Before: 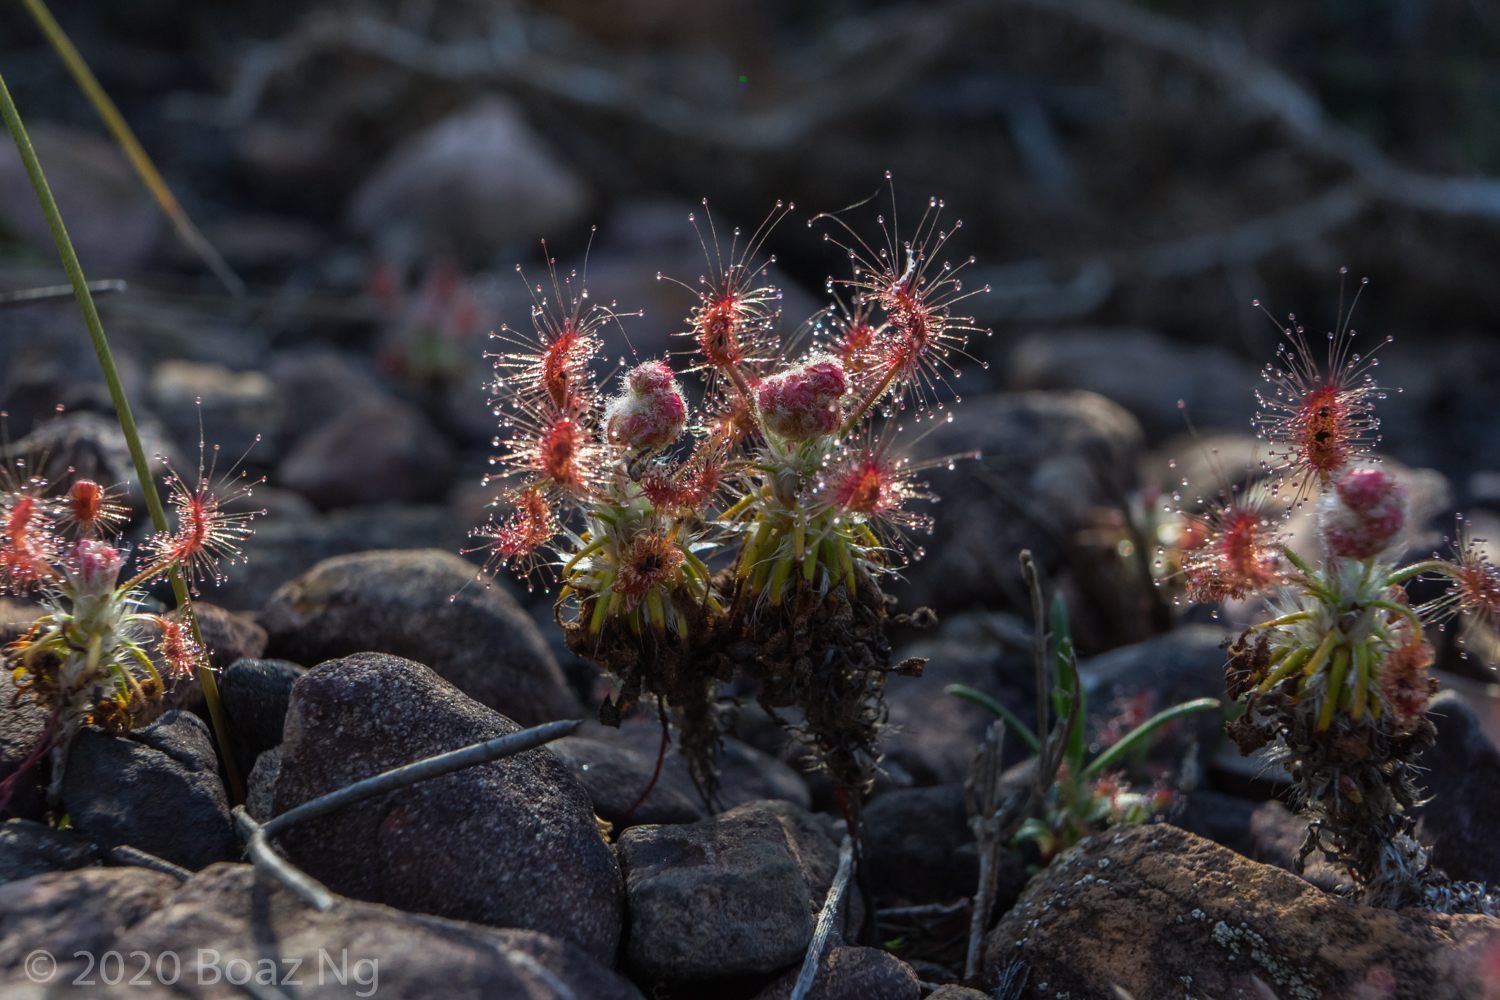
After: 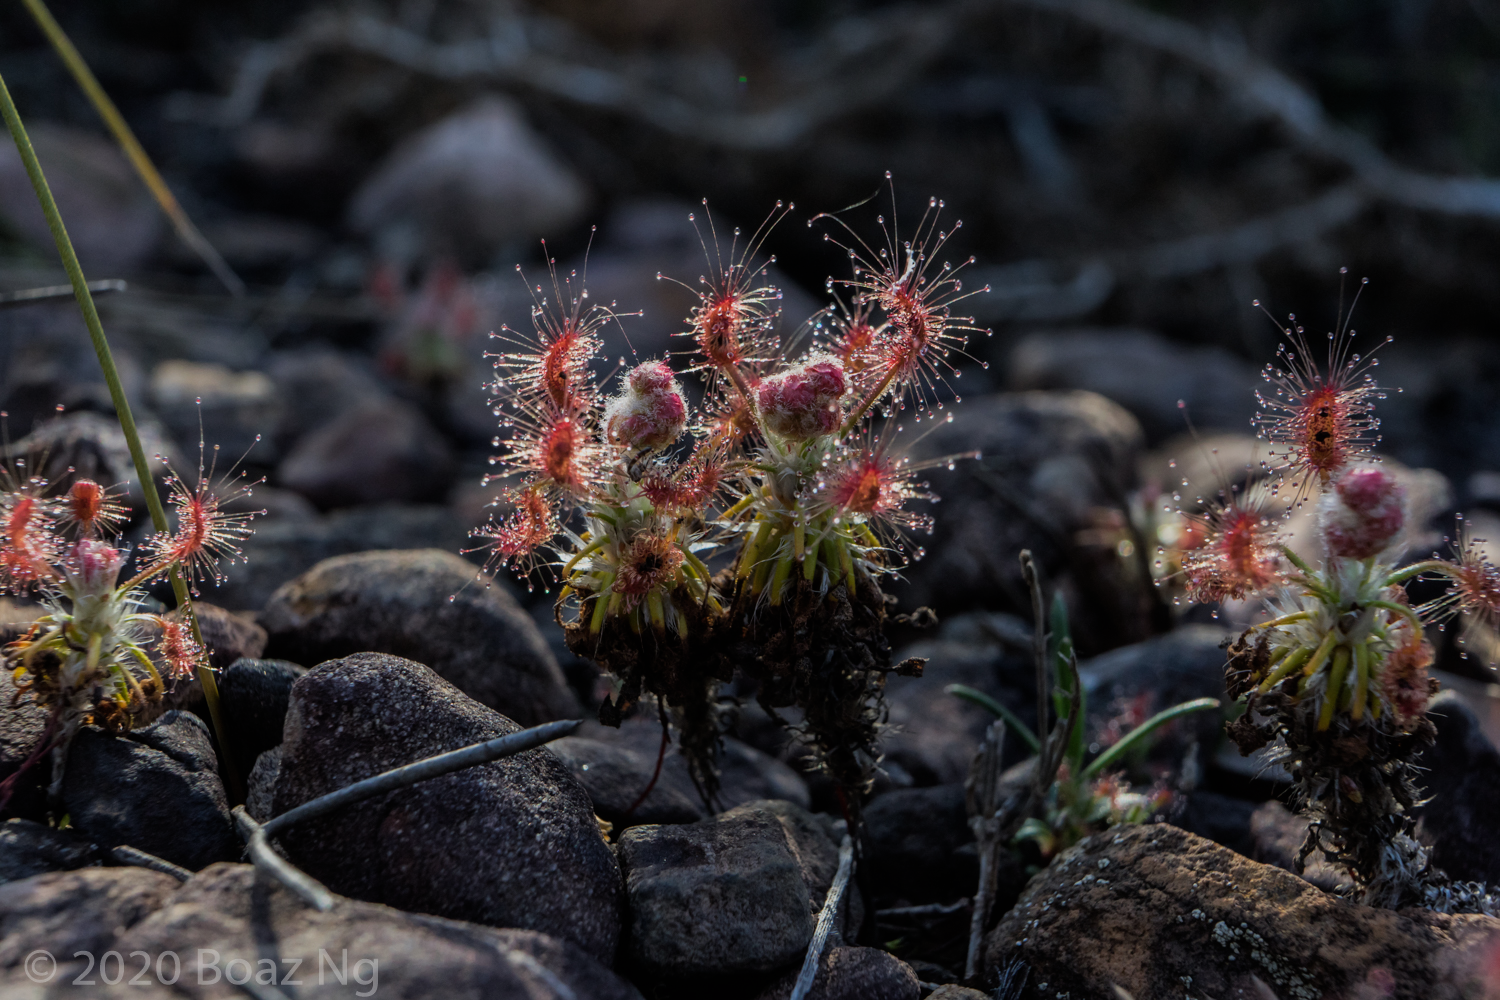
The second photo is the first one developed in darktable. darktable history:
filmic rgb: white relative exposure 3.85 EV, hardness 4.3
rotate and perspective: crop left 0, crop top 0
